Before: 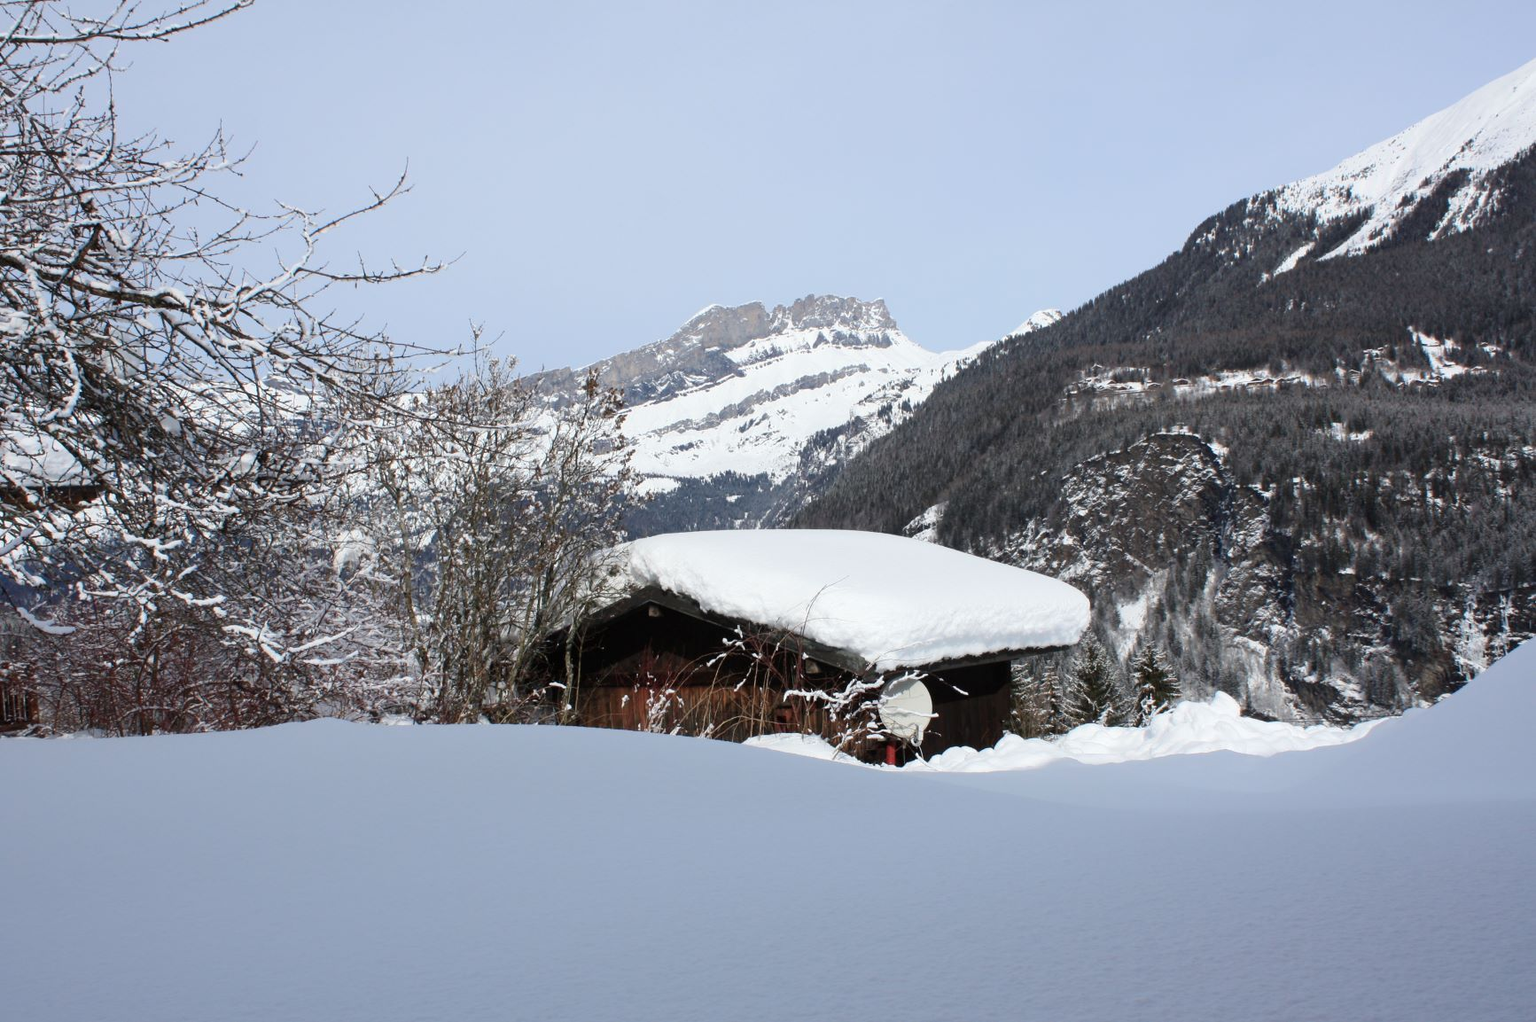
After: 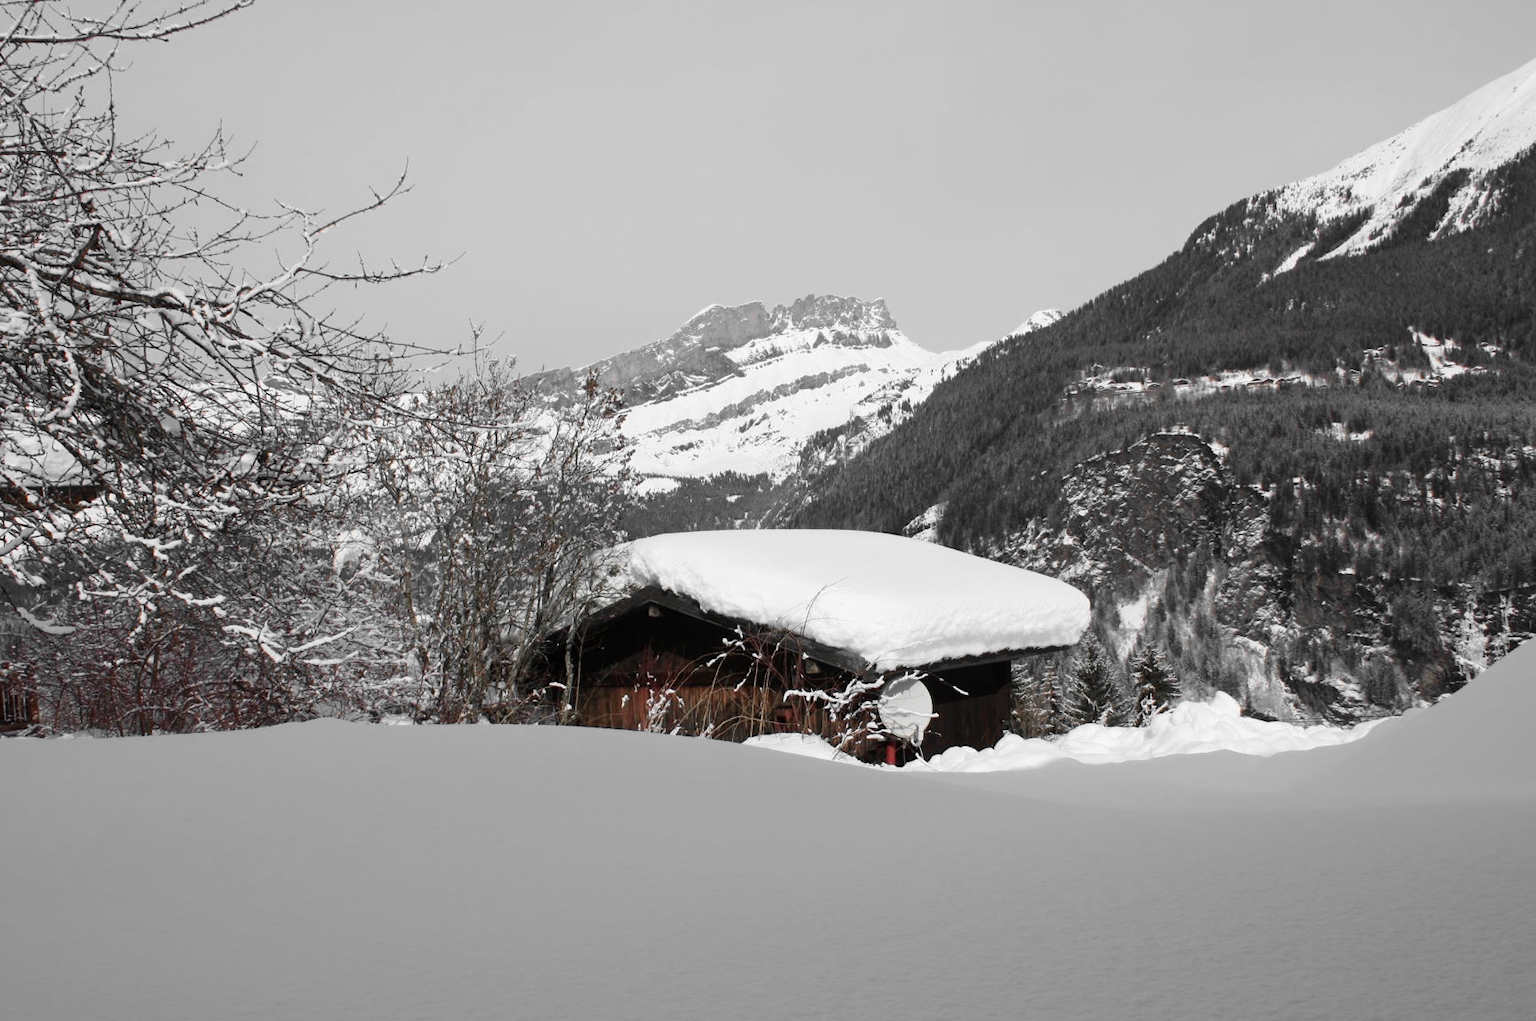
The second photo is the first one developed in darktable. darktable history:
crop: bottom 0.063%
color zones: curves: ch0 [(0, 0.447) (0.184, 0.543) (0.323, 0.476) (0.429, 0.445) (0.571, 0.443) (0.714, 0.451) (0.857, 0.452) (1, 0.447)]; ch1 [(0, 0.464) (0.176, 0.46) (0.287, 0.177) (0.429, 0.002) (0.571, 0) (0.714, 0) (0.857, 0) (1, 0.464)]
